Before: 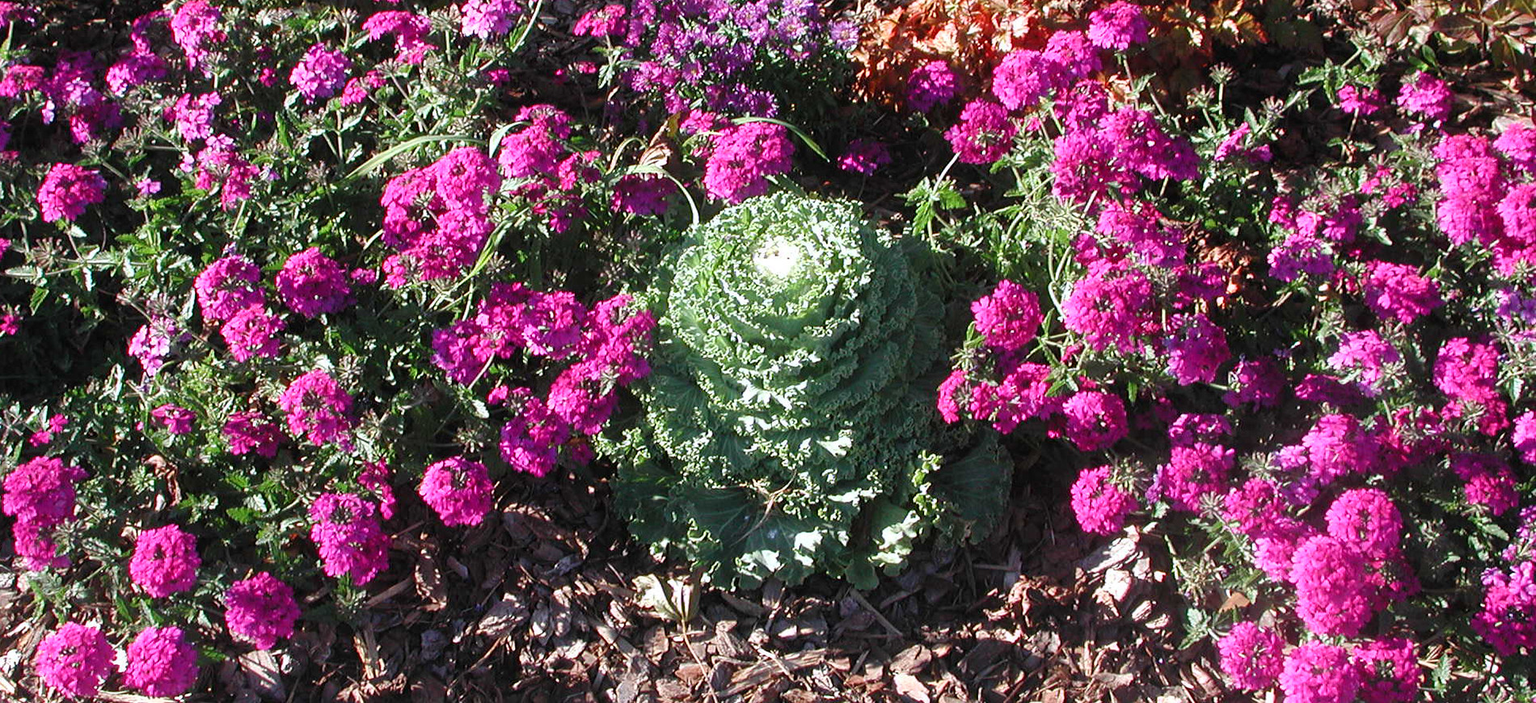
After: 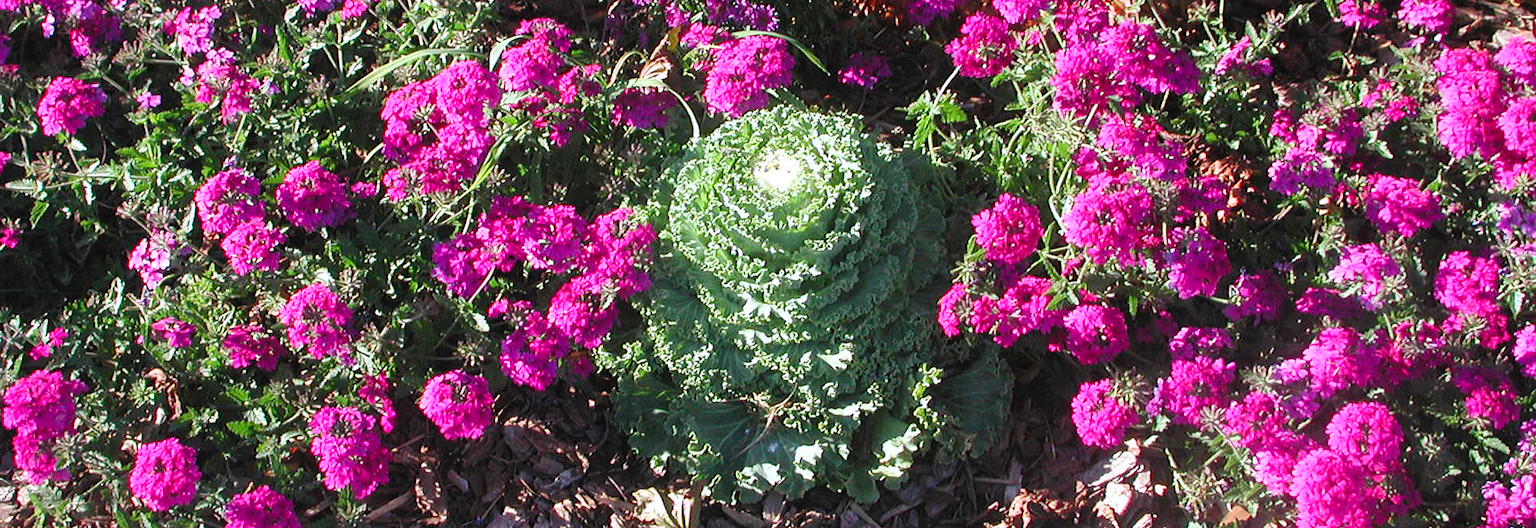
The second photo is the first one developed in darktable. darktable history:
contrast brightness saturation: contrast 0.07, brightness 0.078, saturation 0.183
crop and rotate: top 12.362%, bottom 12.282%
